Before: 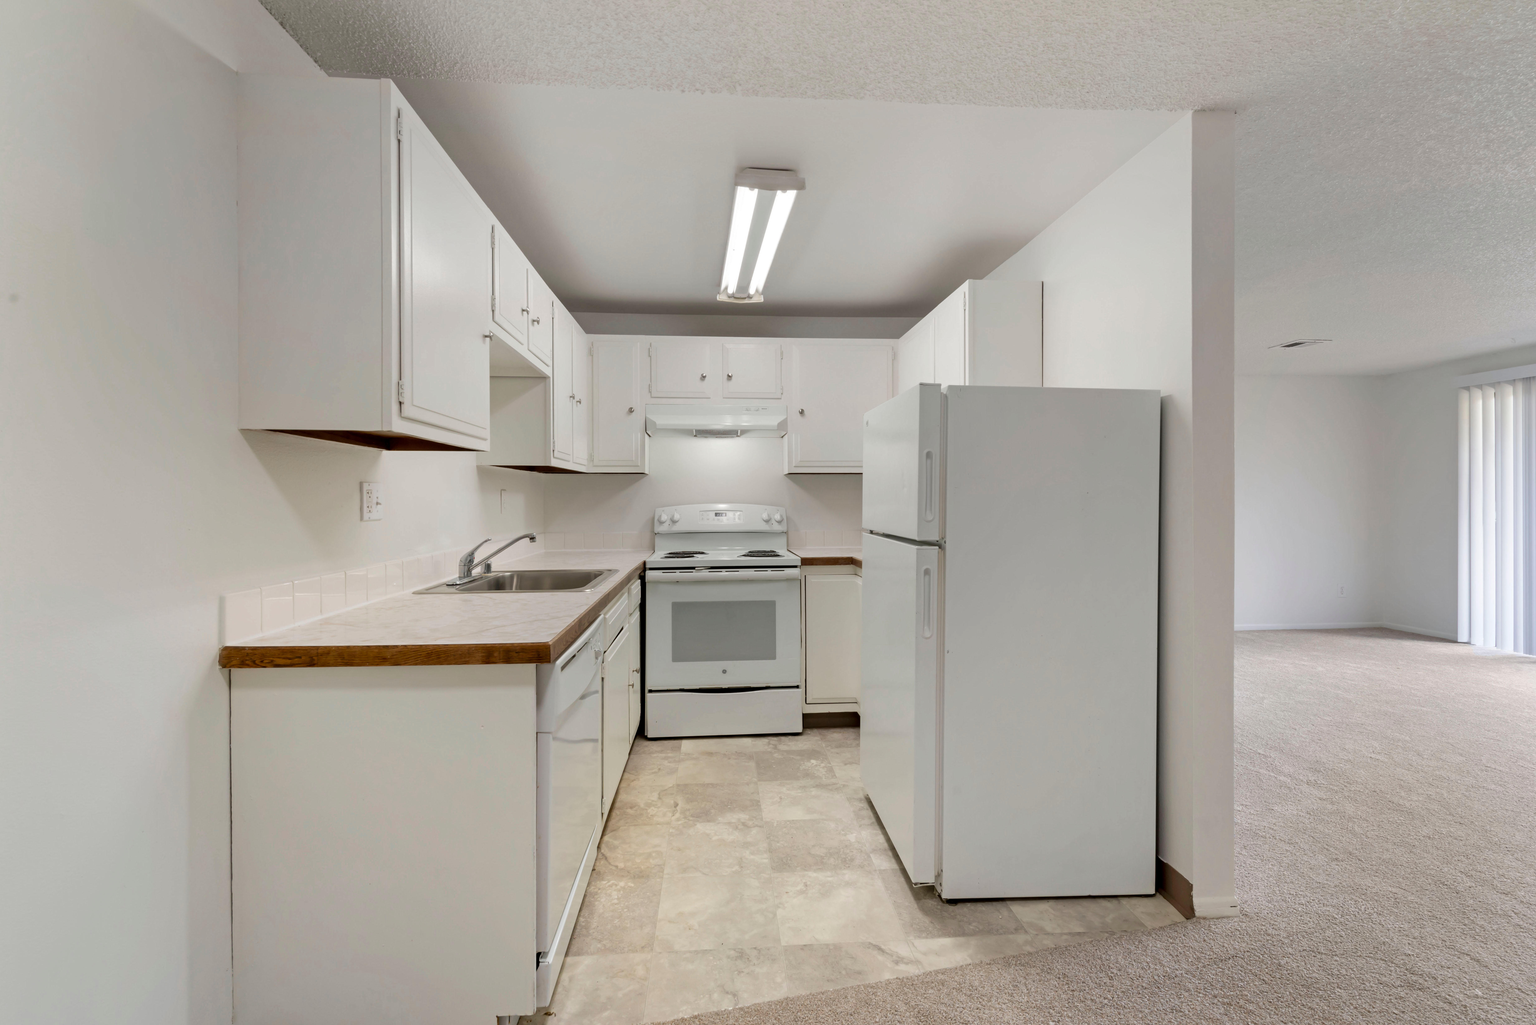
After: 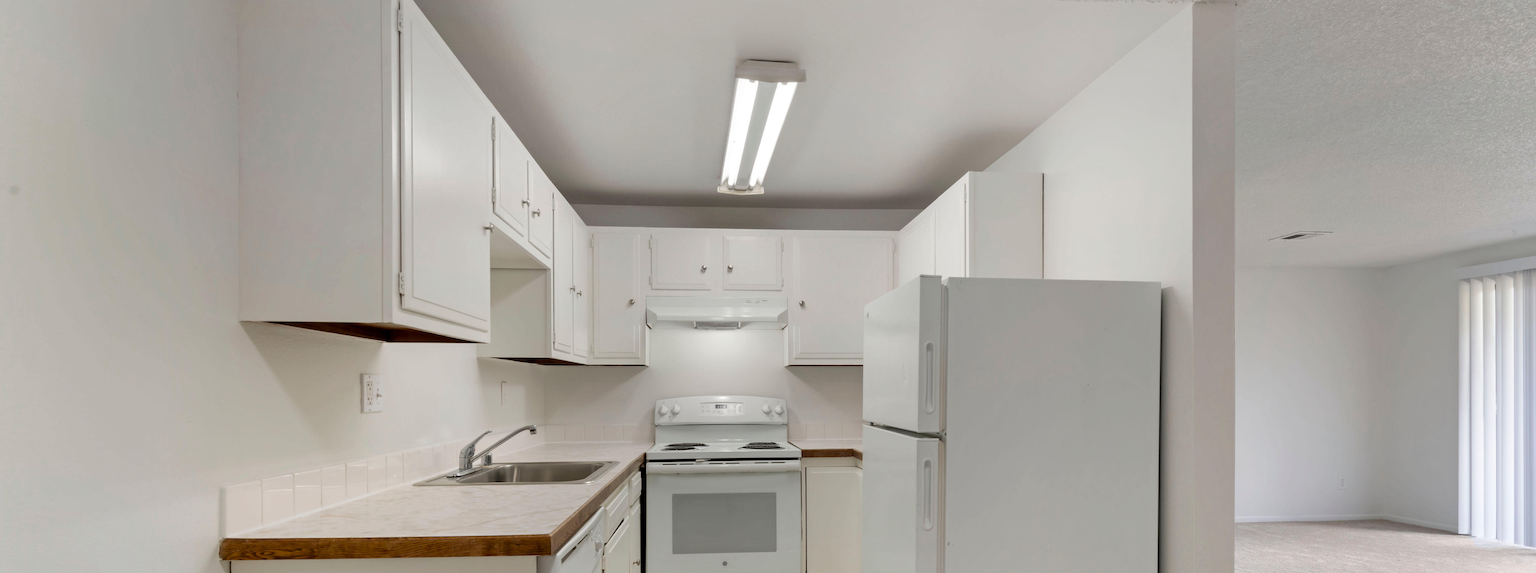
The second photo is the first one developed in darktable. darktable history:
crop and rotate: top 10.605%, bottom 33.437%
